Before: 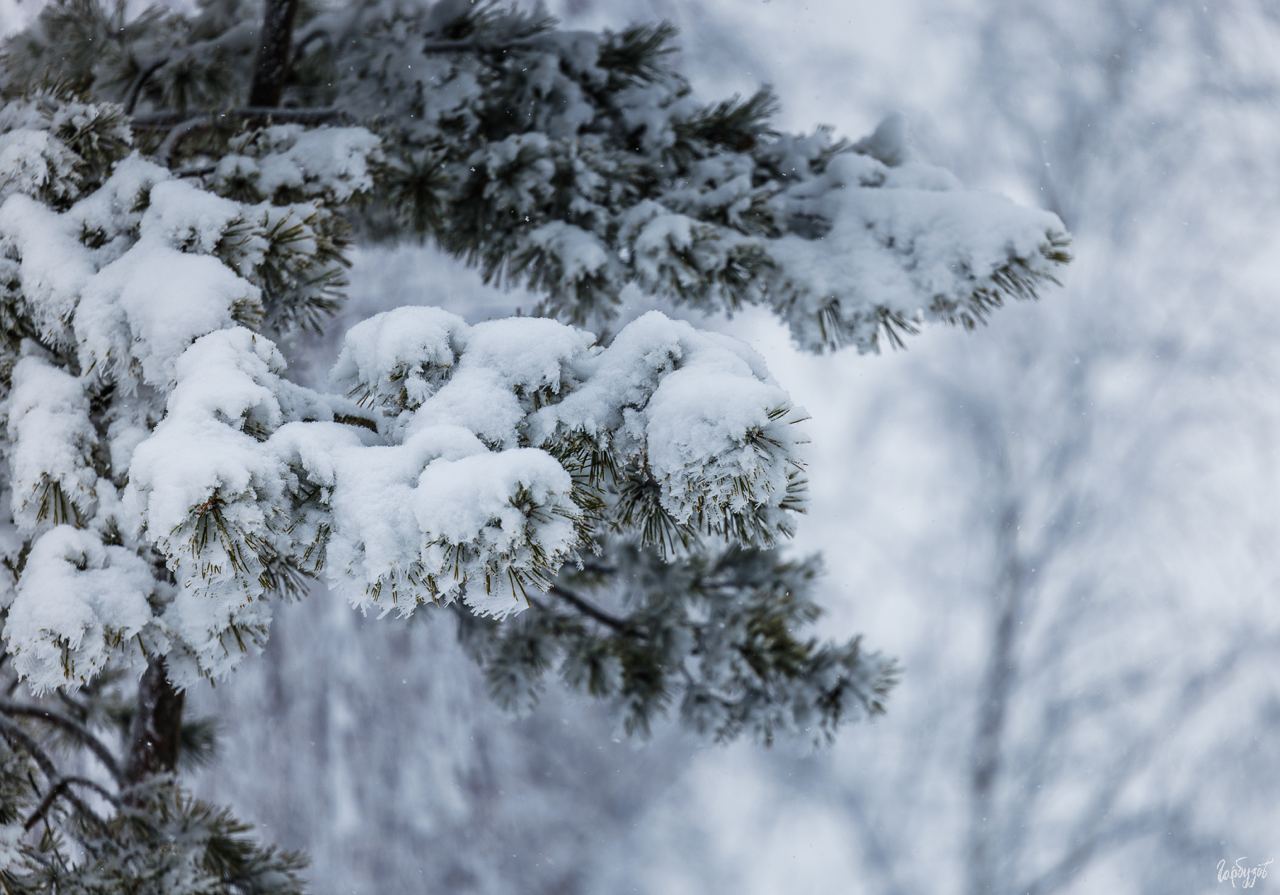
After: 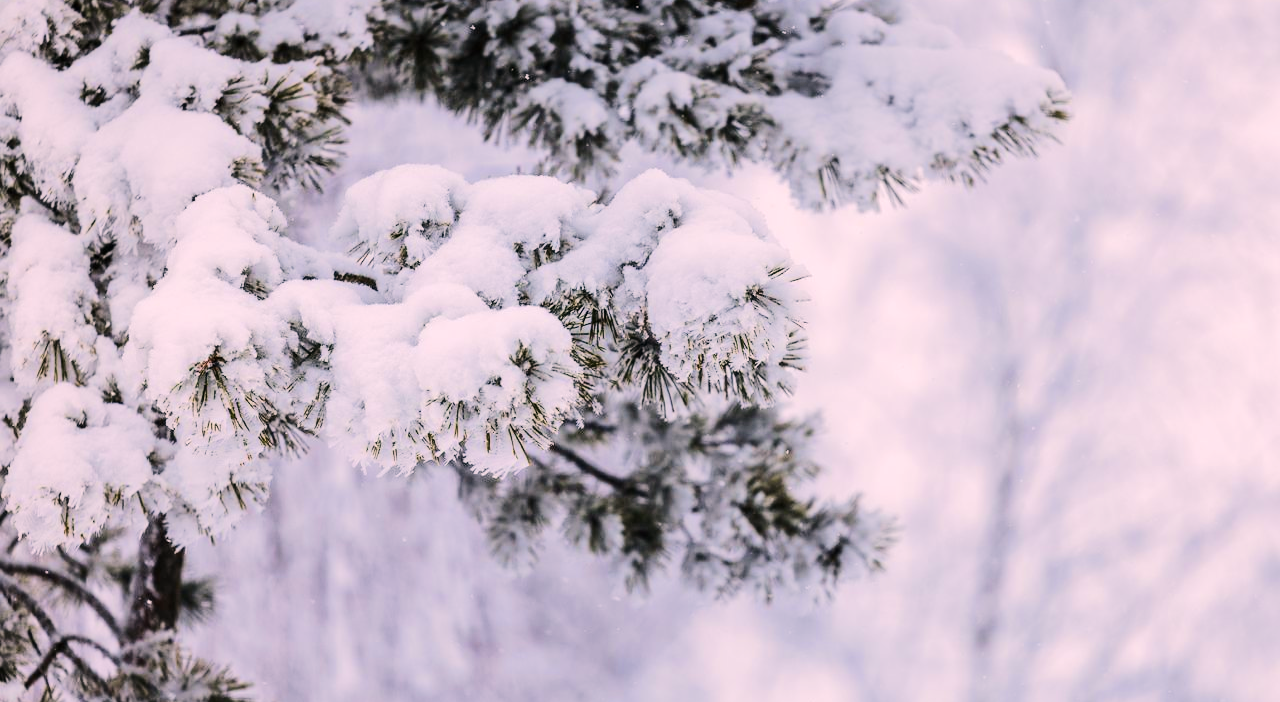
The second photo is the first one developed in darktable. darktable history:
color correction: highlights a* 12.9, highlights b* 5.55
crop and rotate: top 15.975%, bottom 5.525%
tone equalizer: -7 EV 0.157 EV, -6 EV 0.58 EV, -5 EV 1.14 EV, -4 EV 1.36 EV, -3 EV 1.17 EV, -2 EV 0.6 EV, -1 EV 0.155 EV, edges refinement/feathering 500, mask exposure compensation -1.57 EV, preserve details no
